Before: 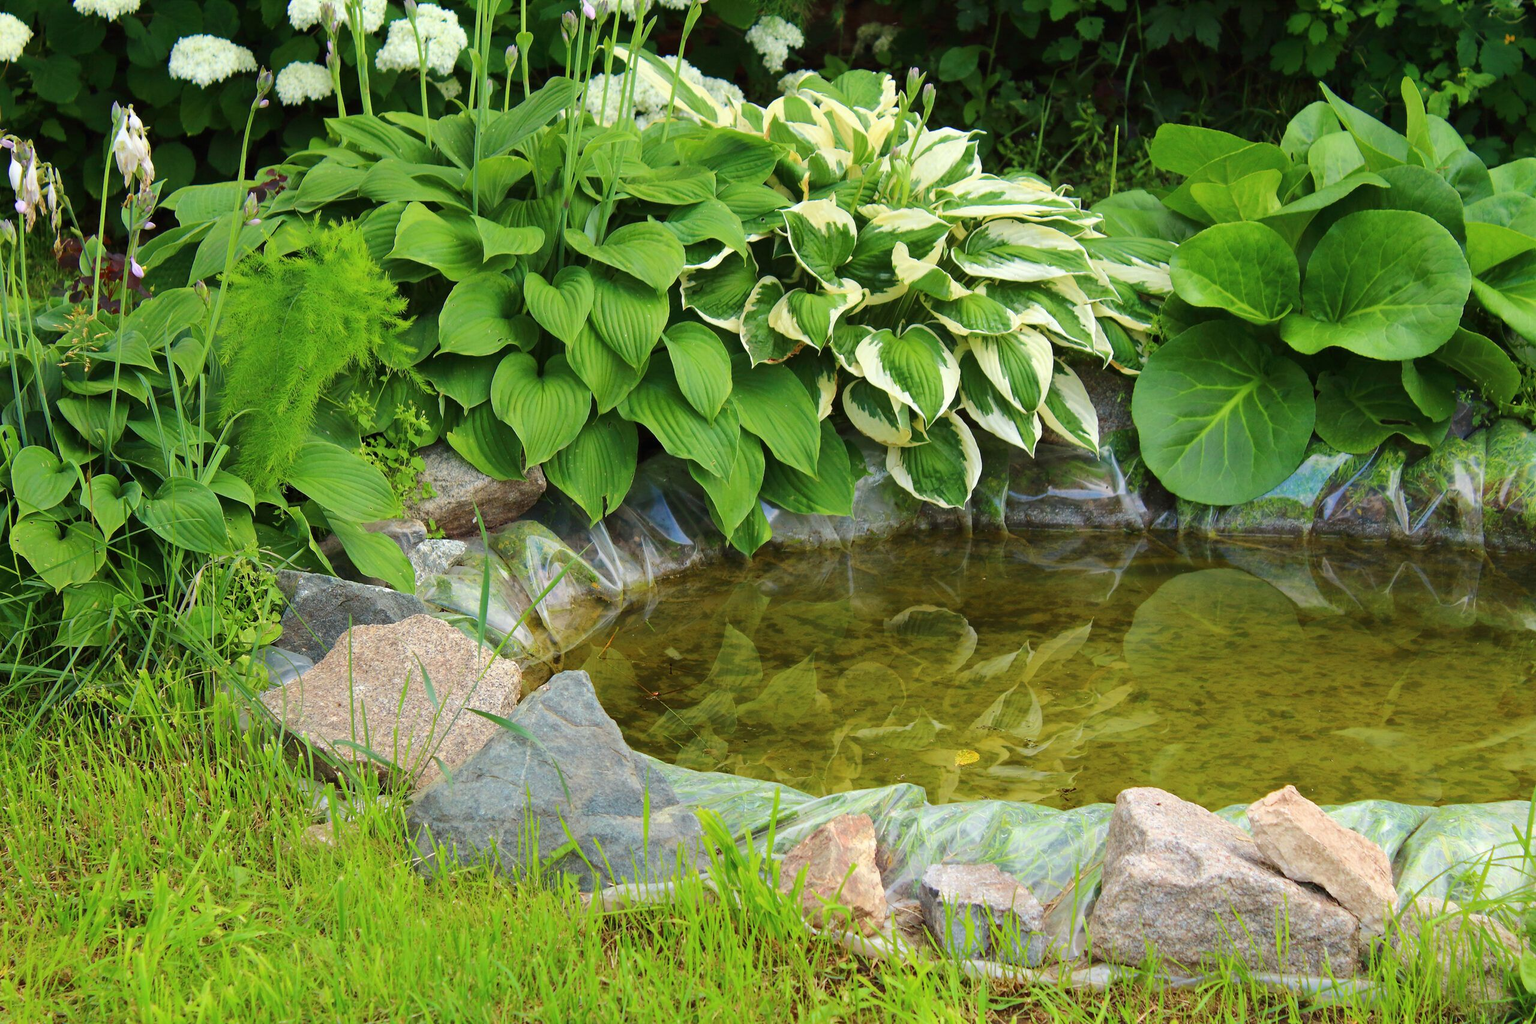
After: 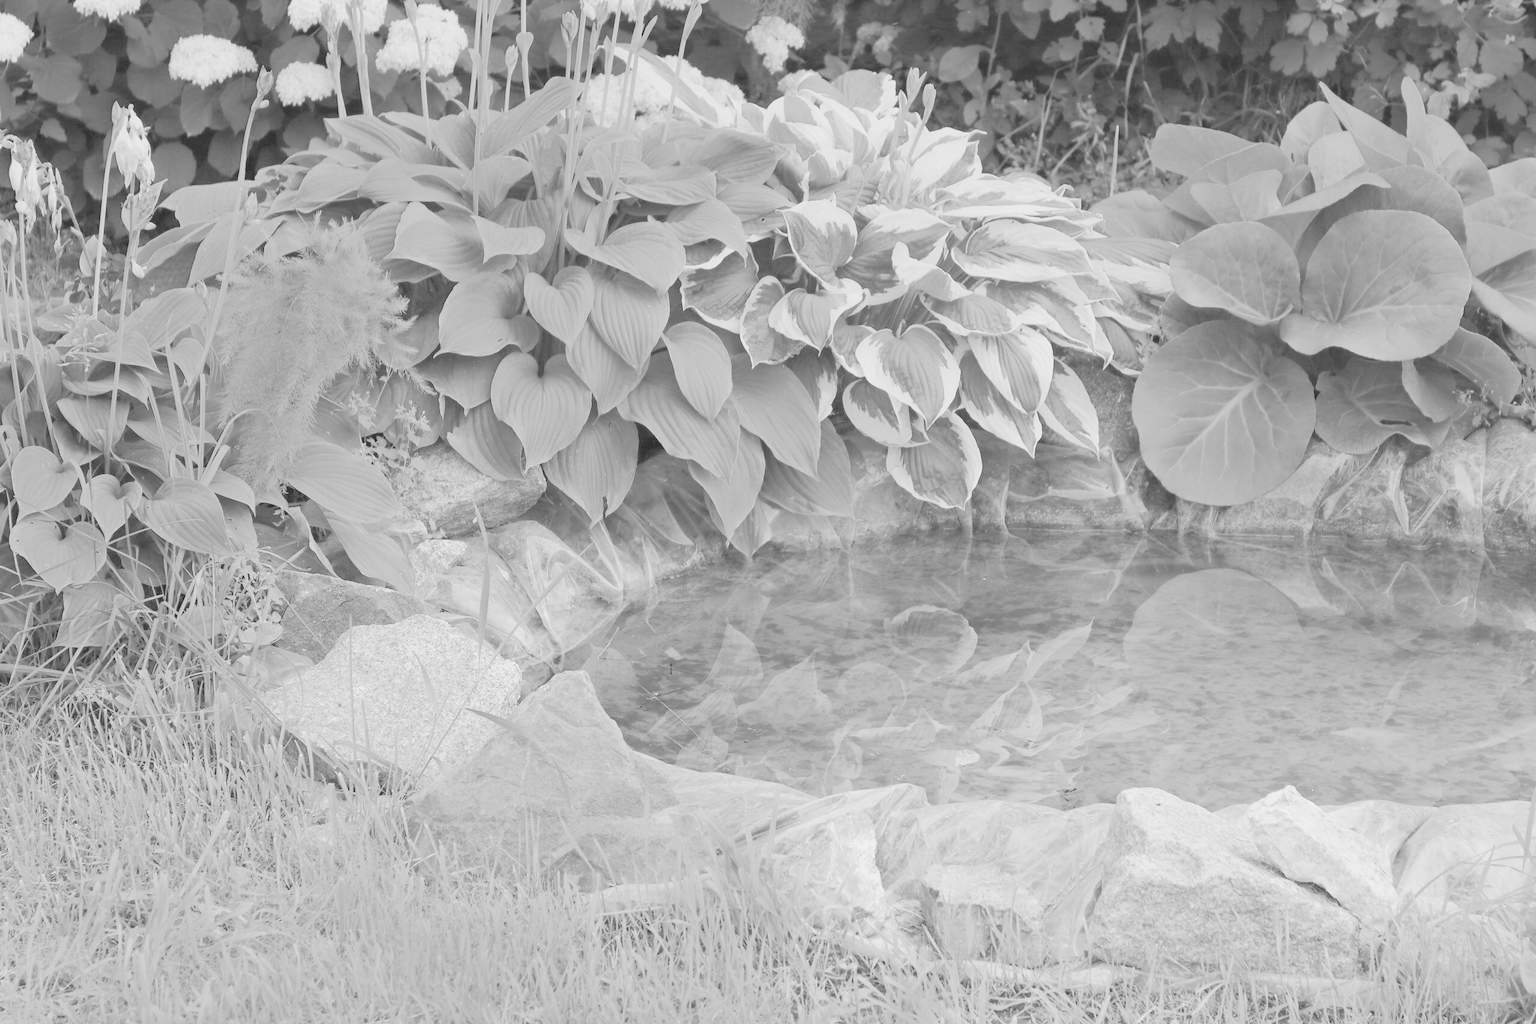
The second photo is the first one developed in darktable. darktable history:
monochrome: a 26.22, b 42.67, size 0.8
contrast brightness saturation: brightness 1
